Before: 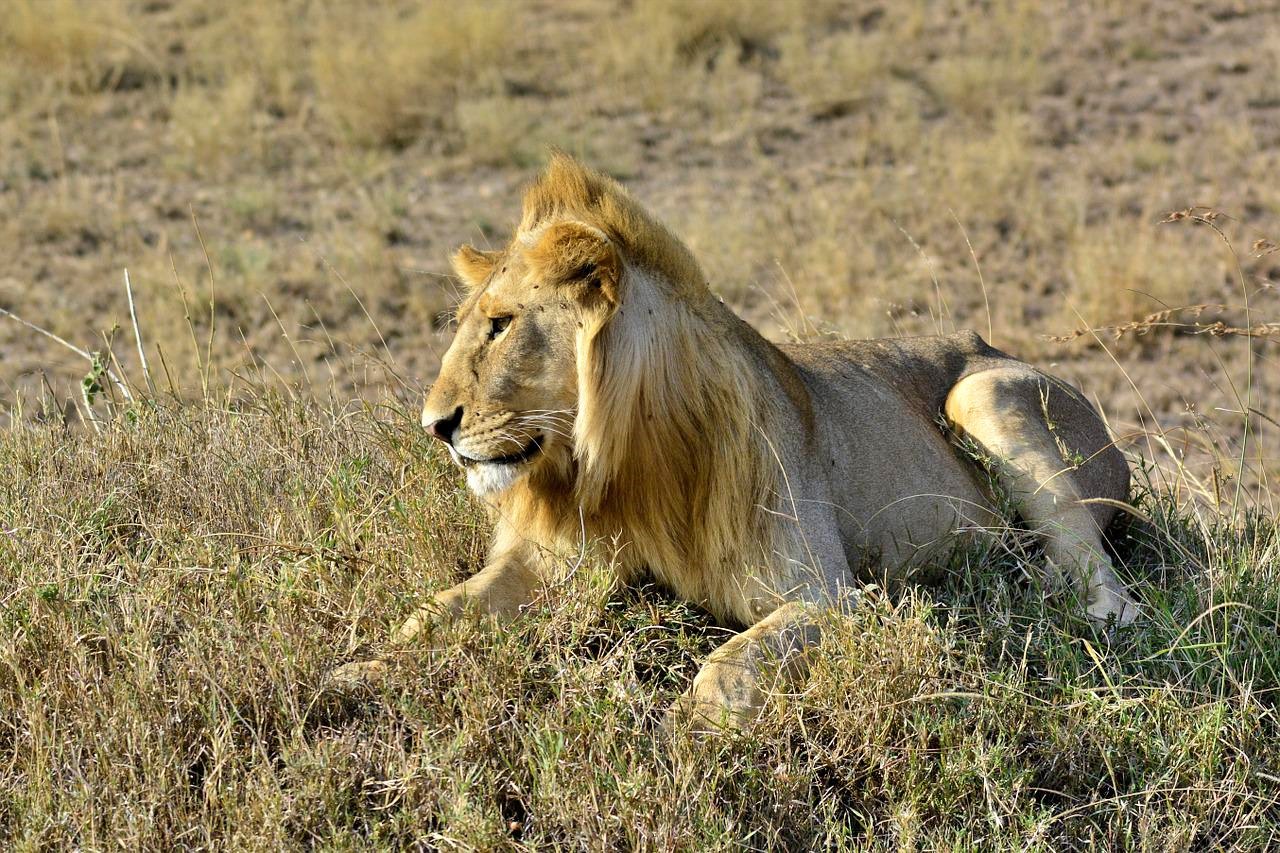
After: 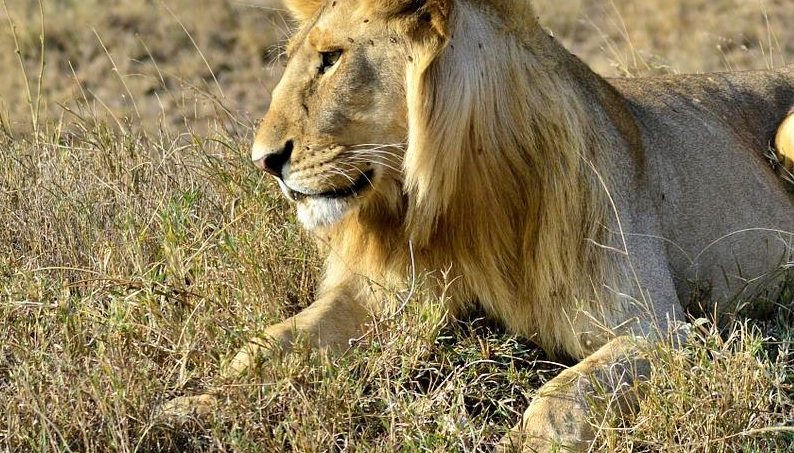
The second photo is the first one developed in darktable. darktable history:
crop: left 13.312%, top 31.28%, right 24.627%, bottom 15.582%
